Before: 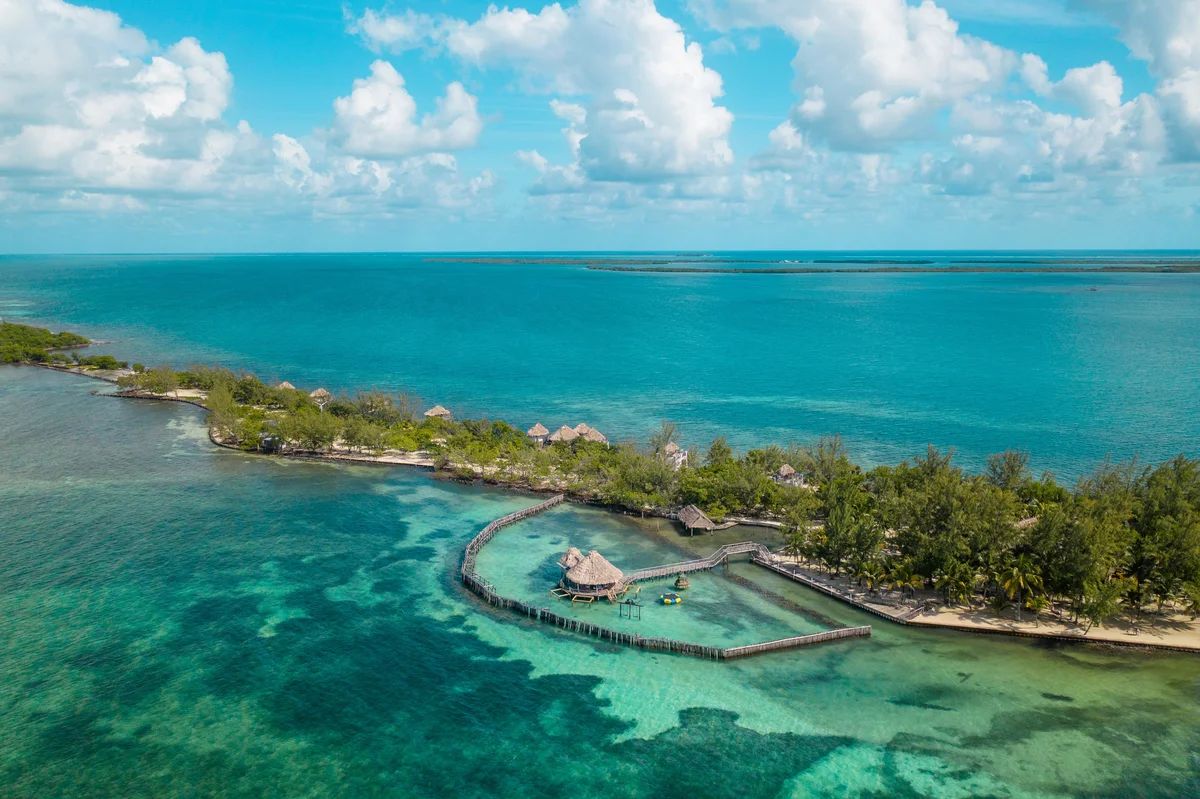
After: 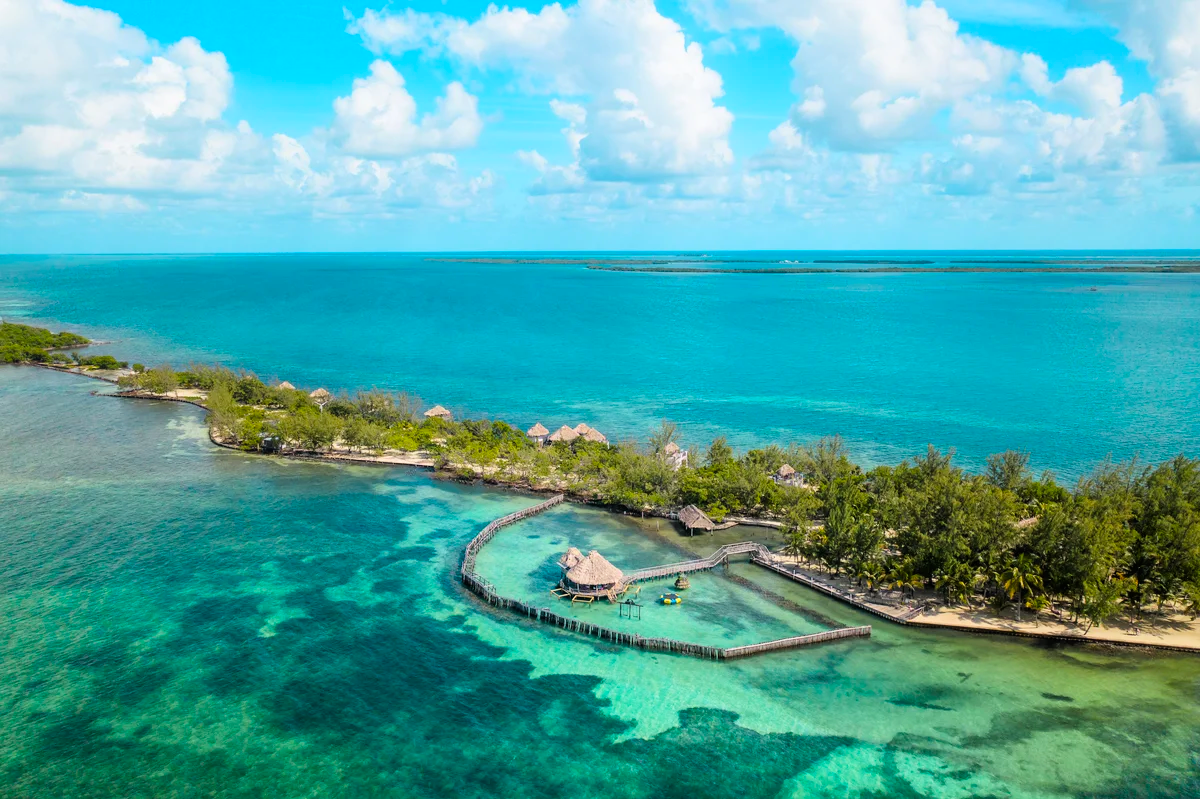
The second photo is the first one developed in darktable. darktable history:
contrast brightness saturation: saturation 0.13
tone curve: curves: ch0 [(0, 0) (0.004, 0.001) (0.133, 0.112) (0.325, 0.362) (0.832, 0.893) (1, 1)], color space Lab, linked channels, preserve colors none
